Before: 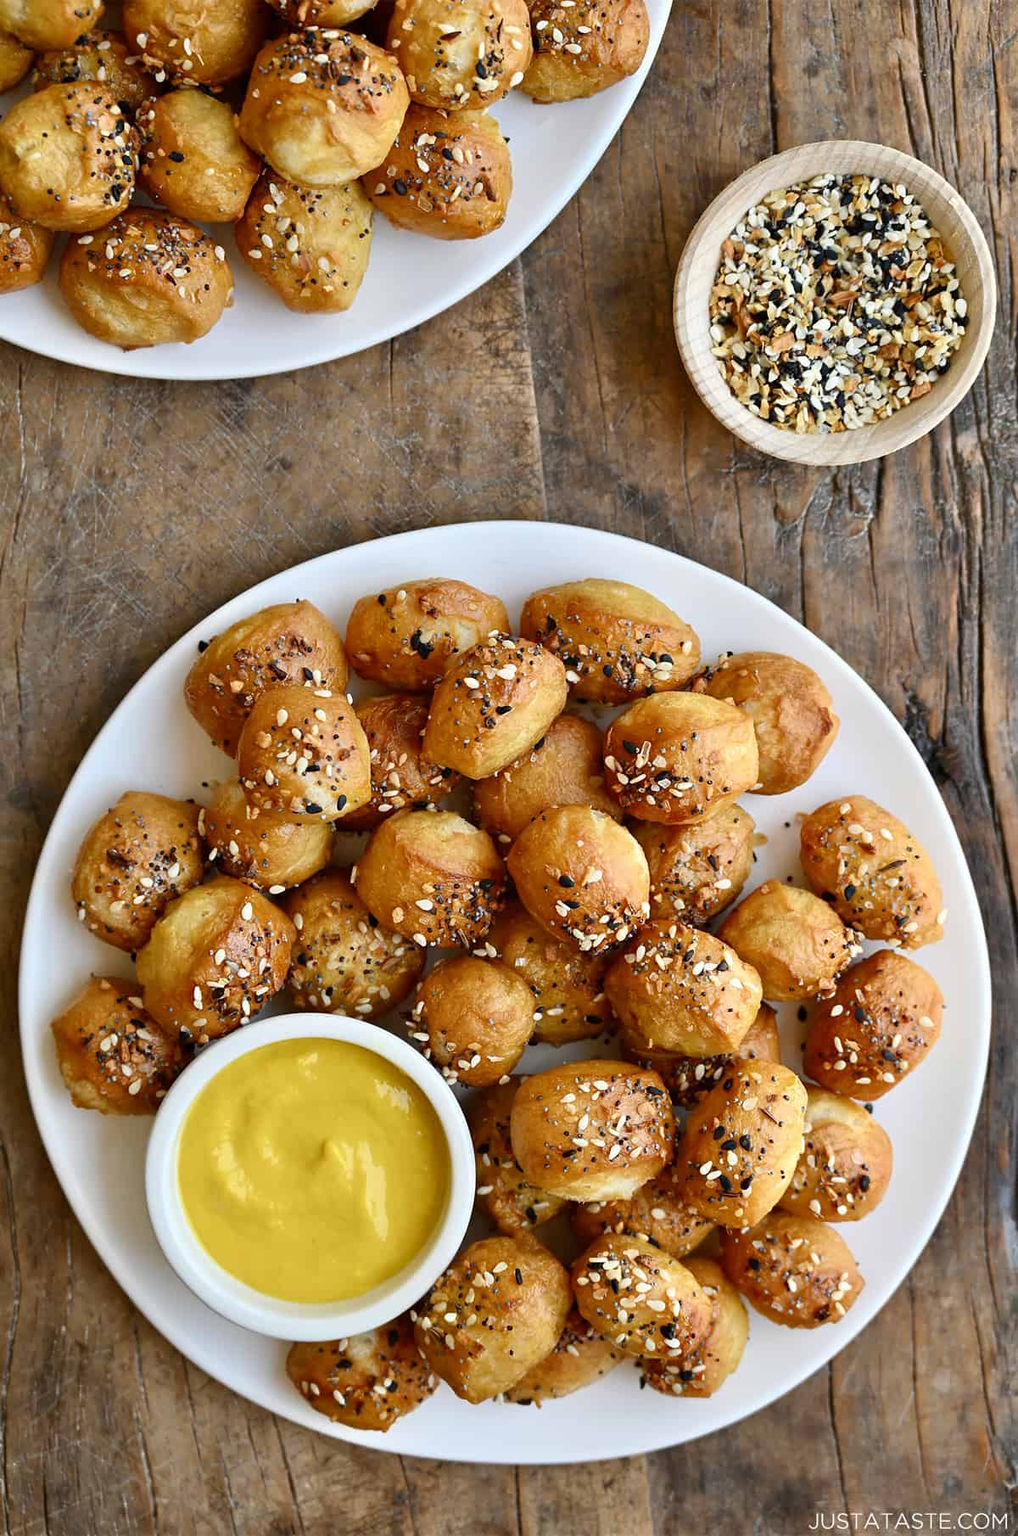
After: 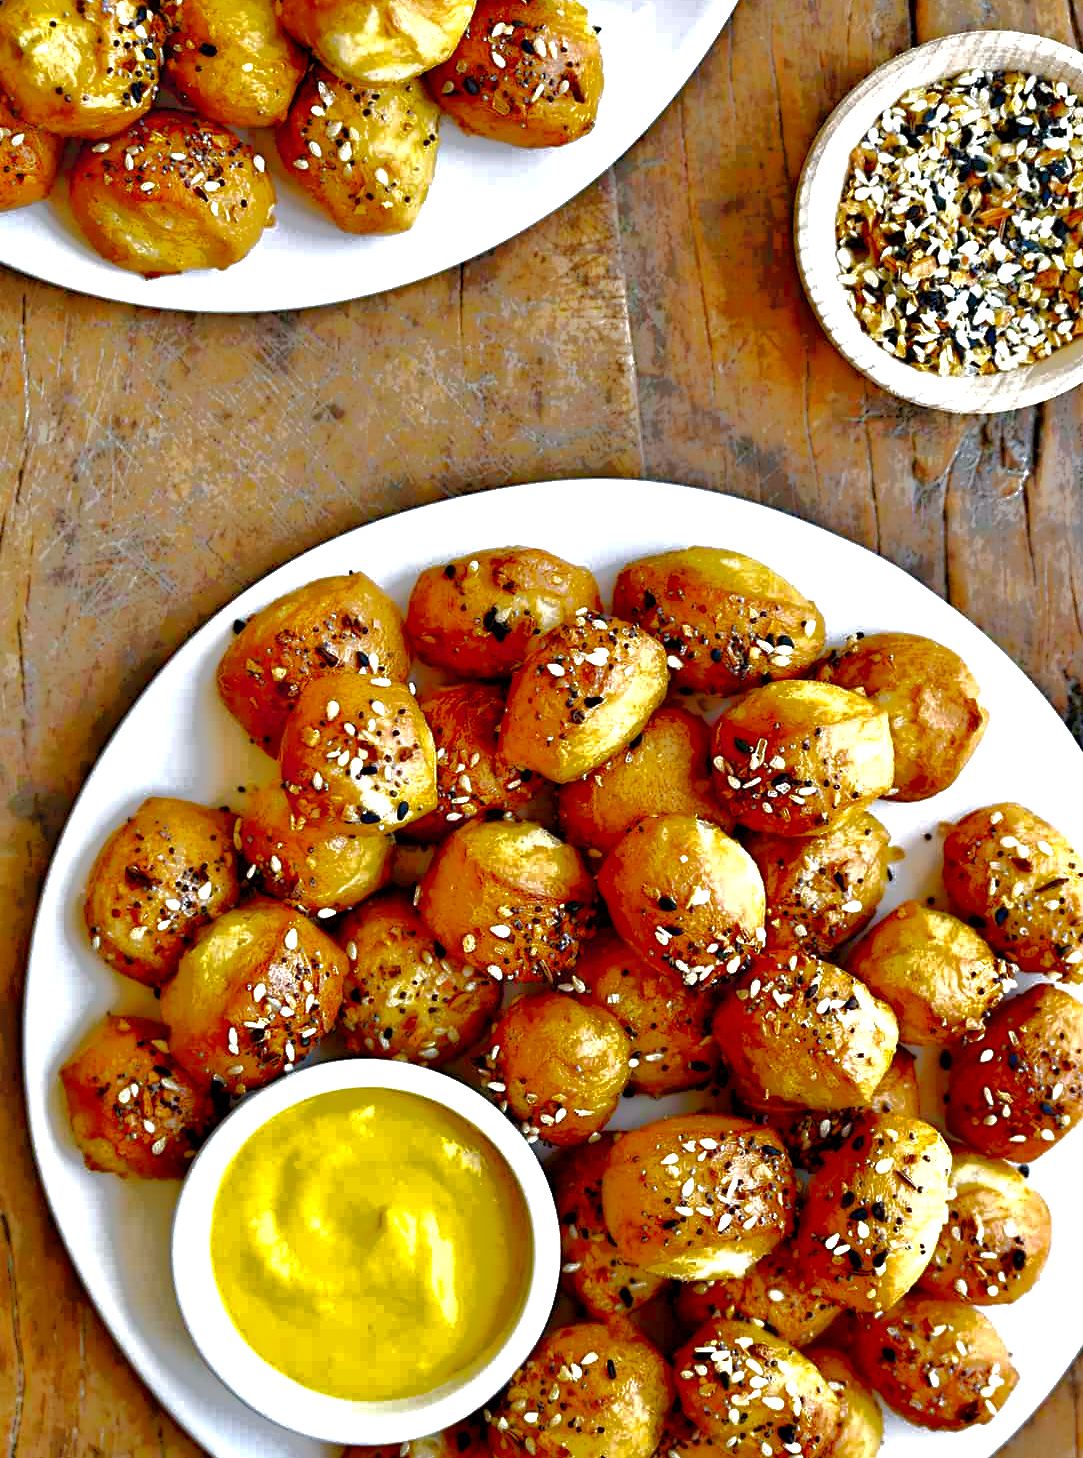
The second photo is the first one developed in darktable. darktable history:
crop: top 7.49%, right 9.717%, bottom 11.943%
white balance: red 0.976, blue 1.04
rgb curve: curves: ch0 [(0, 0) (0.175, 0.154) (0.785, 0.663) (1, 1)]
tone curve: curves: ch0 [(0, 0) (0.003, 0.235) (0.011, 0.235) (0.025, 0.235) (0.044, 0.235) (0.069, 0.235) (0.1, 0.237) (0.136, 0.239) (0.177, 0.243) (0.224, 0.256) (0.277, 0.287) (0.335, 0.329) (0.399, 0.391) (0.468, 0.476) (0.543, 0.574) (0.623, 0.683) (0.709, 0.778) (0.801, 0.869) (0.898, 0.924) (1, 1)], preserve colors none
color balance rgb: perceptual saturation grading › global saturation 25%, perceptual brilliance grading › mid-tones 10%, perceptual brilliance grading › shadows 15%, global vibrance 20%
exposure: black level correction 0.001, exposure 1 EV, compensate highlight preservation false
local contrast: highlights 0%, shadows 198%, detail 164%, midtone range 0.001
tone equalizer: -7 EV 0.15 EV, -6 EV 0.6 EV, -5 EV 1.15 EV, -4 EV 1.33 EV, -3 EV 1.15 EV, -2 EV 0.6 EV, -1 EV 0.15 EV, mask exposure compensation -0.5 EV
